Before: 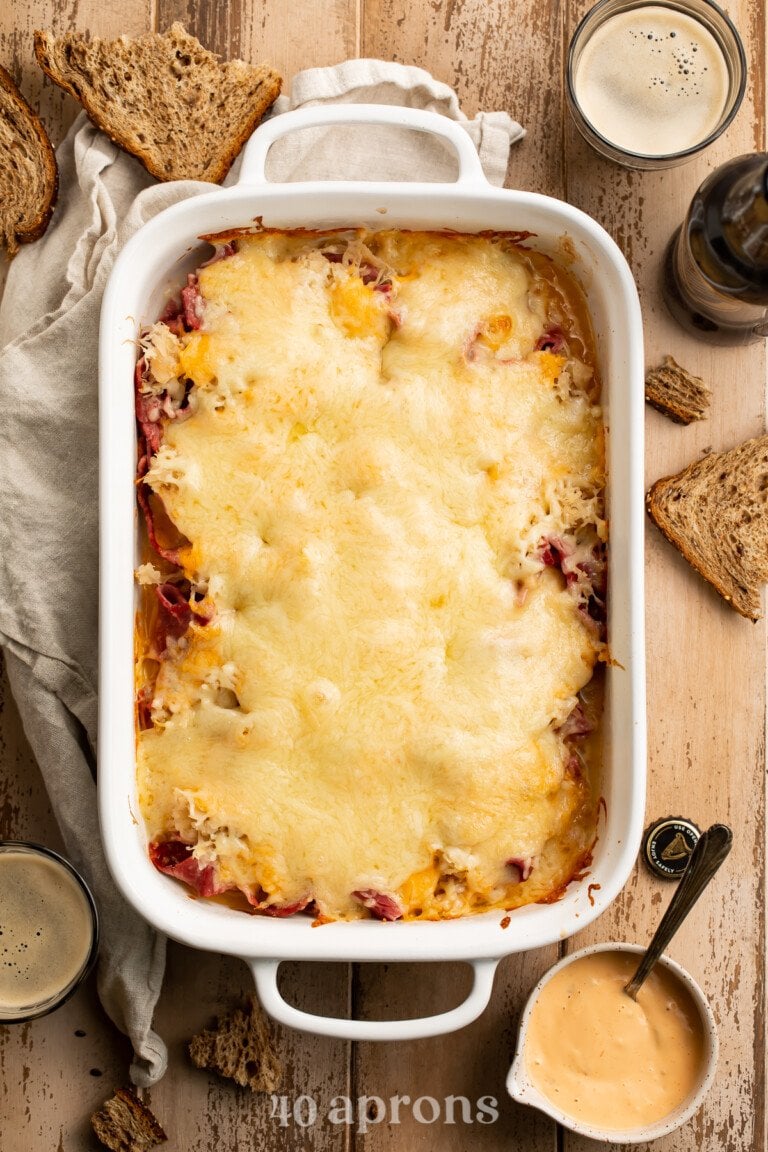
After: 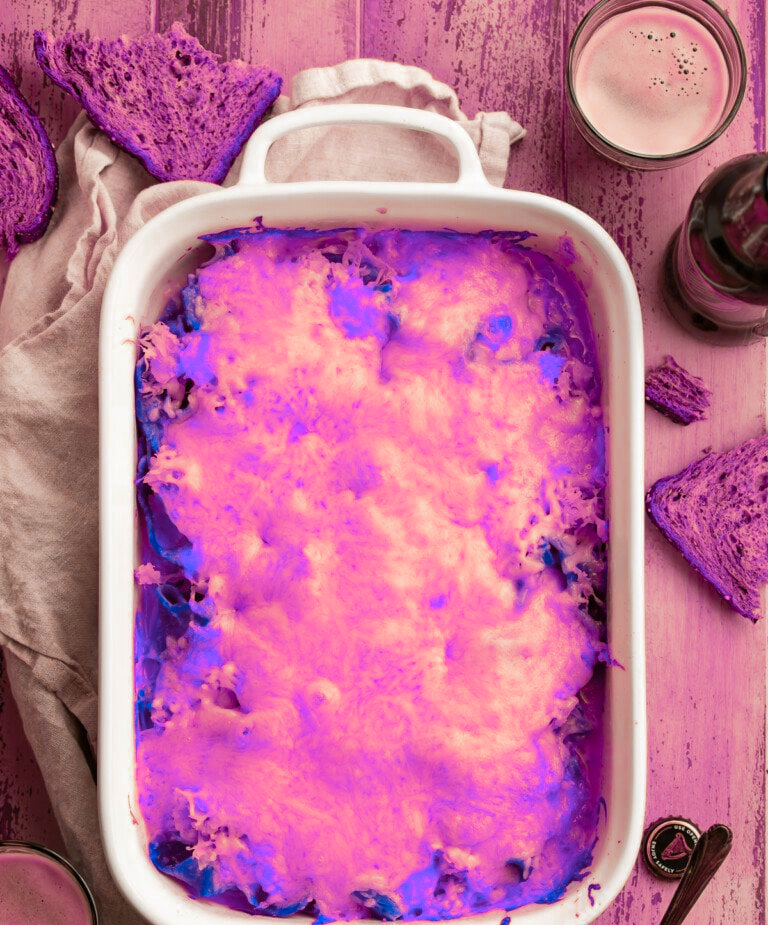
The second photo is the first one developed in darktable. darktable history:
tone equalizer: luminance estimator HSV value / RGB max
crop: bottom 19.685%
color zones: curves: ch0 [(0.826, 0.353)]; ch1 [(0.242, 0.647) (0.889, 0.342)]; ch2 [(0.246, 0.089) (0.969, 0.068)]
